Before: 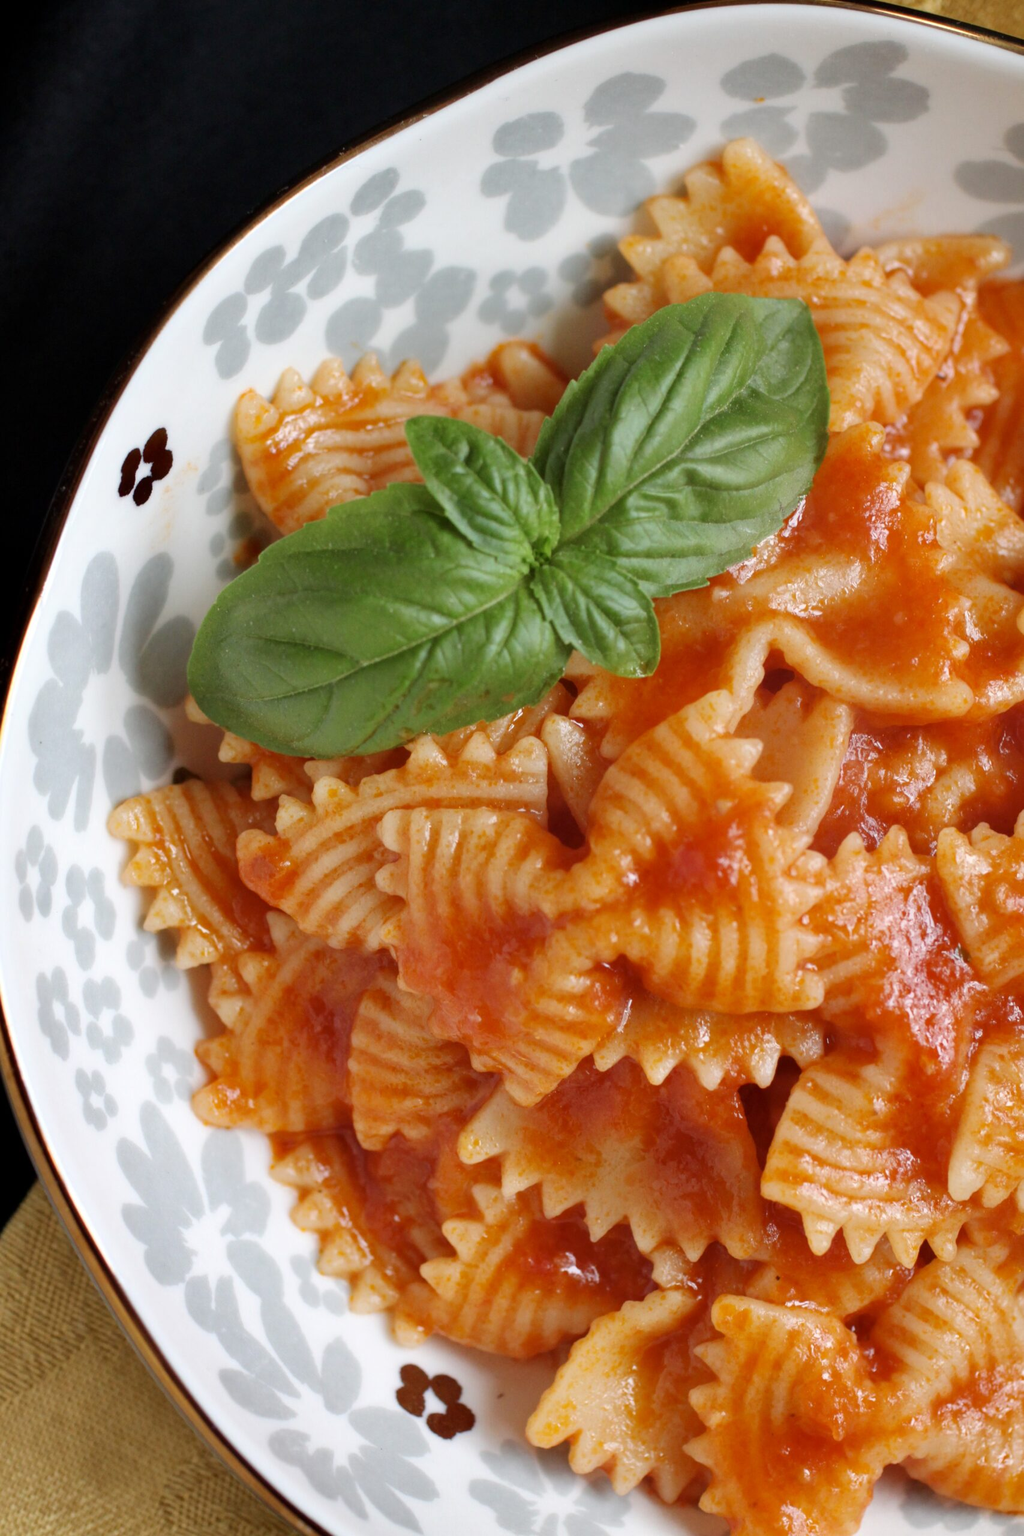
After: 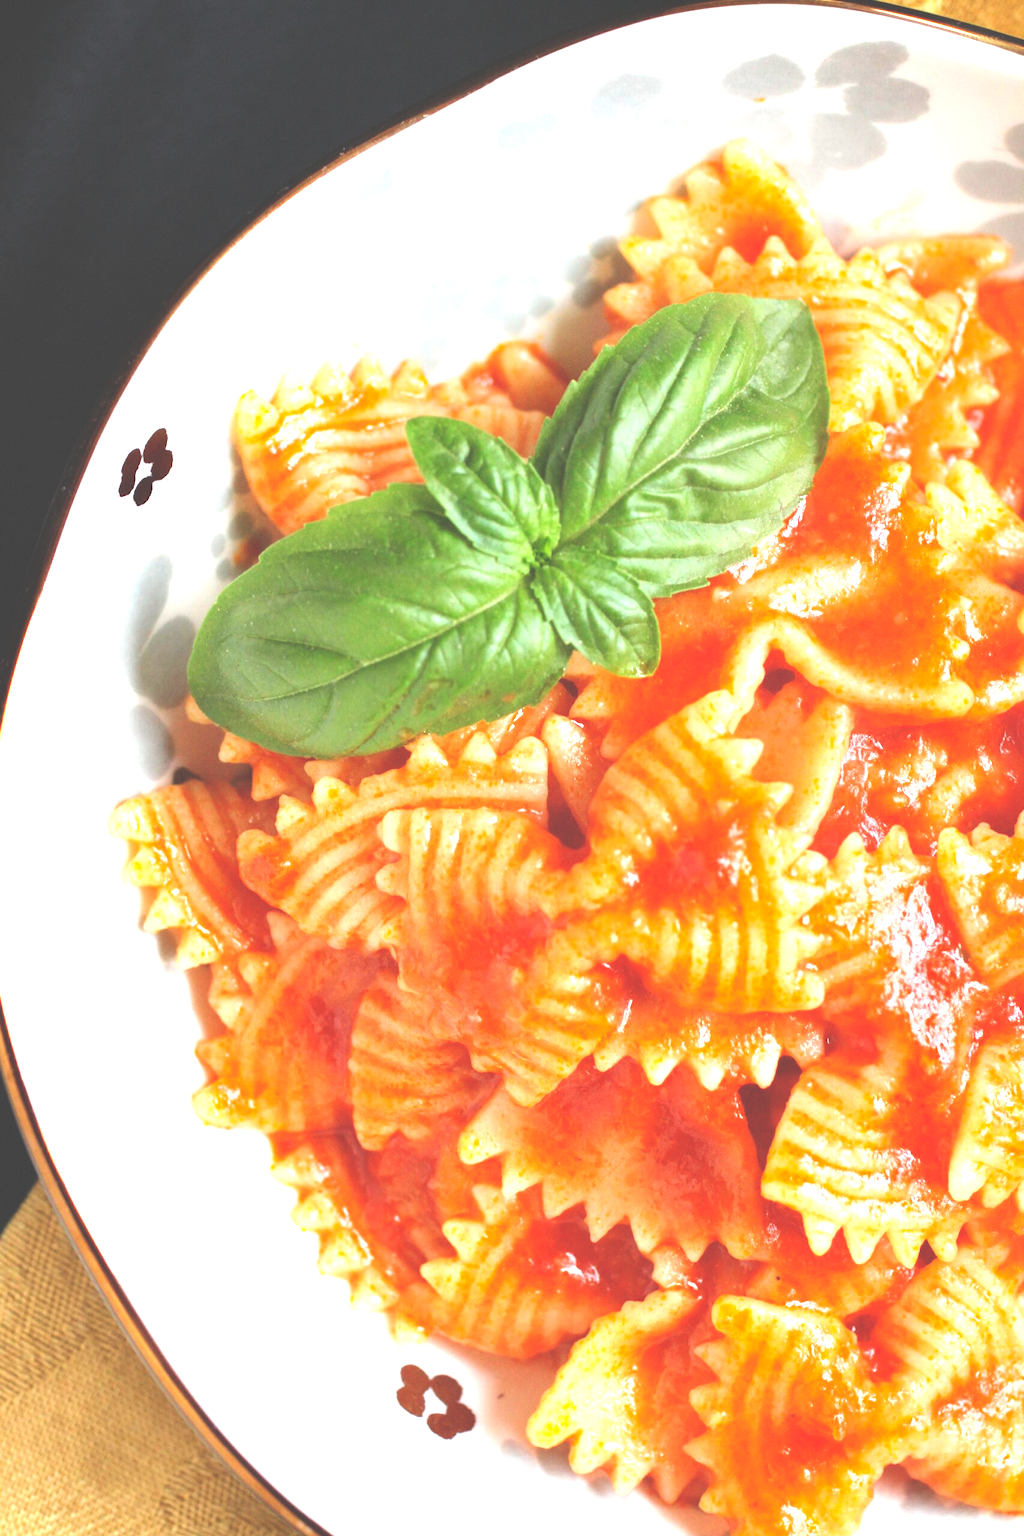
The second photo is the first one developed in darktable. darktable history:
exposure: black level correction -0.023, exposure 1.397 EV, compensate highlight preservation false
grain: coarseness 0.09 ISO, strength 10%
